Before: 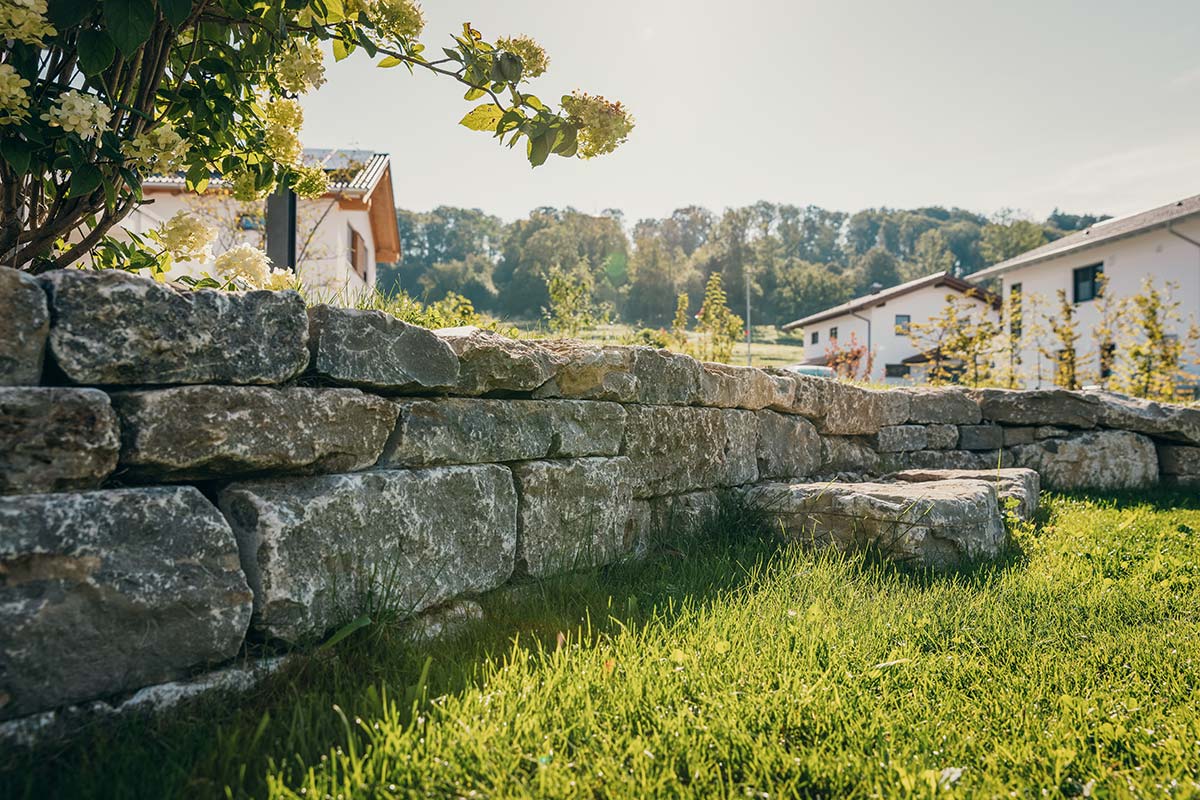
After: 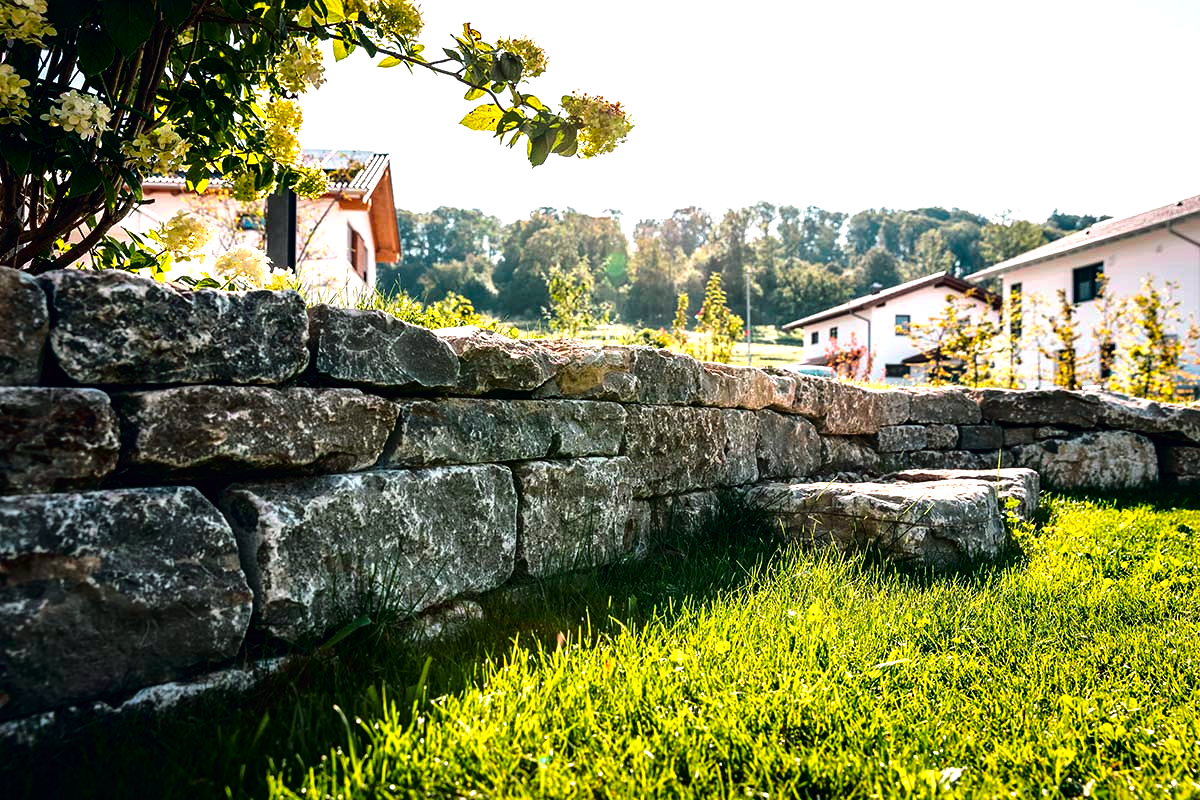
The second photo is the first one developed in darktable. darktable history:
tone equalizer: -8 EV -0.75 EV, -7 EV -0.7 EV, -6 EV -0.6 EV, -5 EV -0.4 EV, -3 EV 0.4 EV, -2 EV 0.6 EV, -1 EV 0.7 EV, +0 EV 0.75 EV, edges refinement/feathering 500, mask exposure compensation -1.57 EV, preserve details no
tone curve: curves: ch0 [(0, 0) (0.106, 0.041) (0.256, 0.197) (0.37, 0.336) (0.513, 0.481) (0.667, 0.629) (1, 1)]; ch1 [(0, 0) (0.502, 0.505) (0.553, 0.577) (1, 1)]; ch2 [(0, 0) (0.5, 0.495) (0.56, 0.544) (1, 1)], color space Lab, independent channels, preserve colors none
color balance: lift [1, 1.001, 0.999, 1.001], gamma [1, 1.004, 1.007, 0.993], gain [1, 0.991, 0.987, 1.013], contrast 10%, output saturation 120%
